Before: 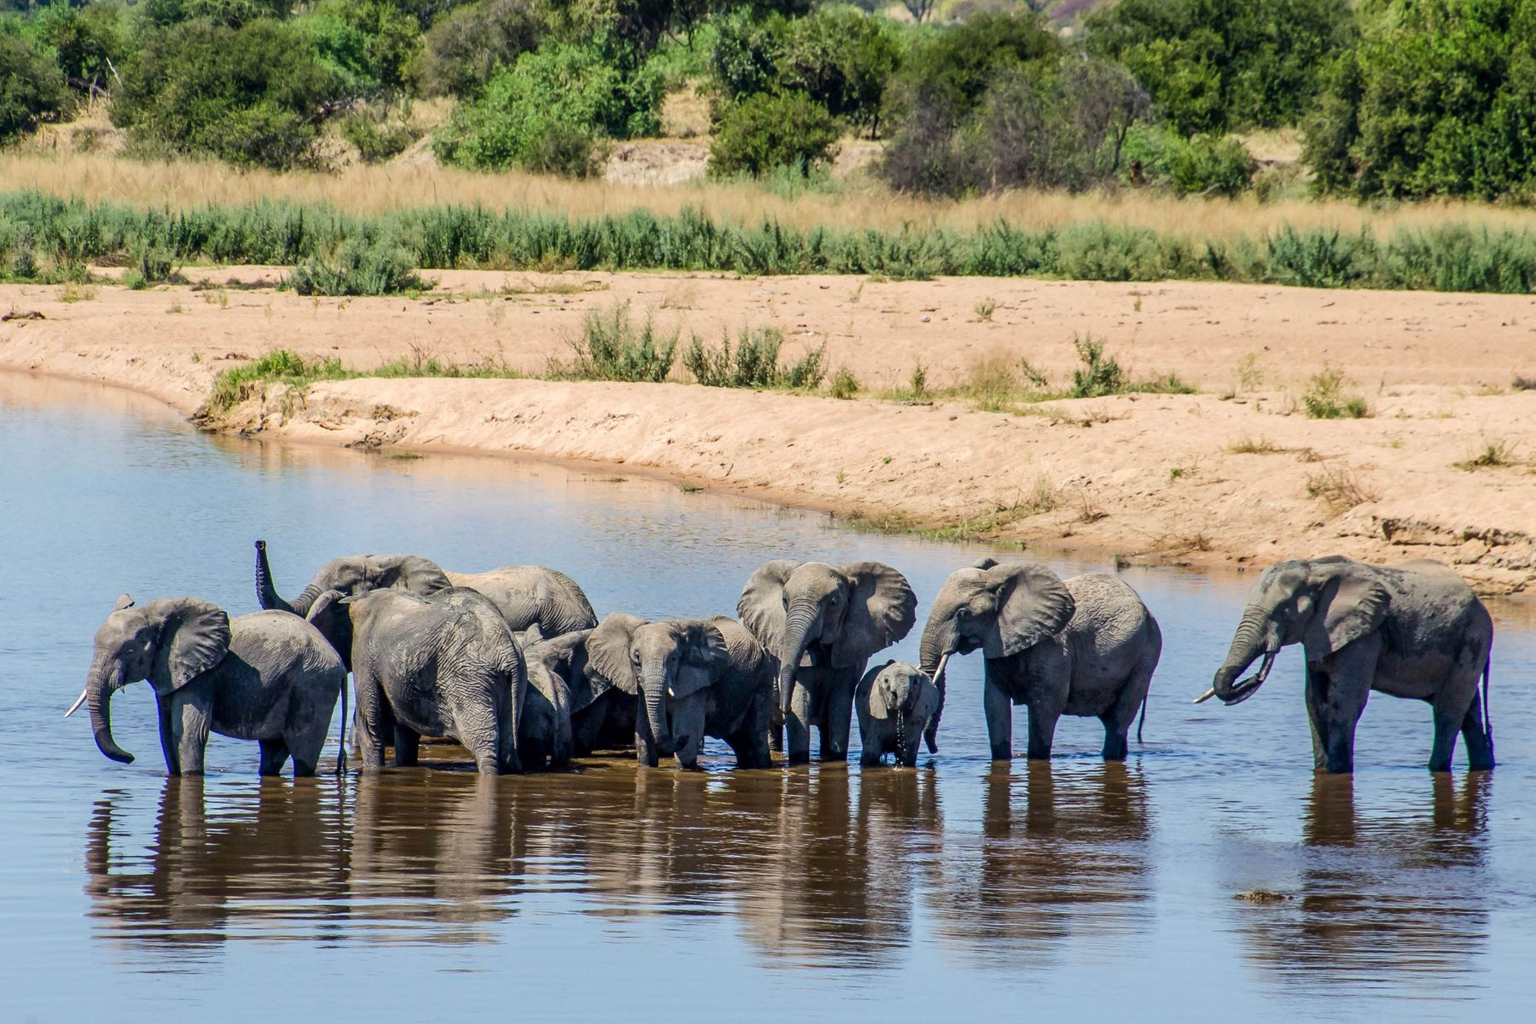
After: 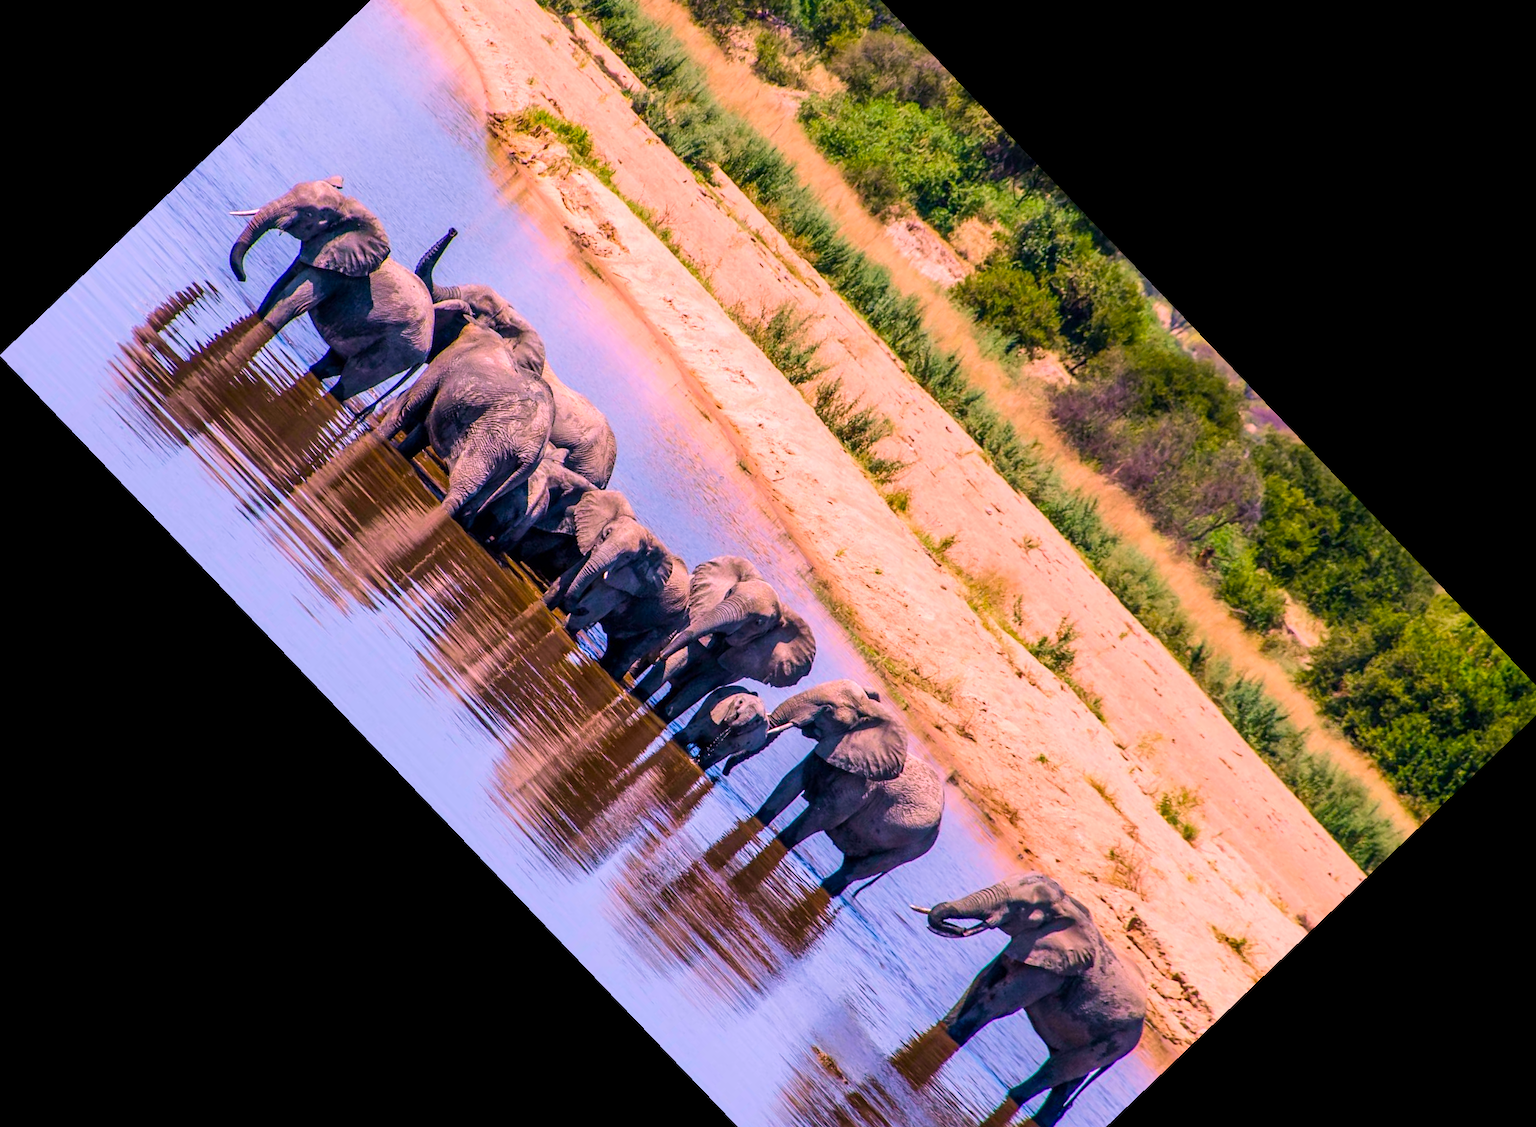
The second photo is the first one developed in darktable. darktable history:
velvia: on, module defaults
color balance rgb: linear chroma grading › global chroma 10%, perceptual saturation grading › global saturation 30%, global vibrance 10%
white balance: red 1.188, blue 1.11
crop and rotate: angle -46.26°, top 16.234%, right 0.912%, bottom 11.704%
